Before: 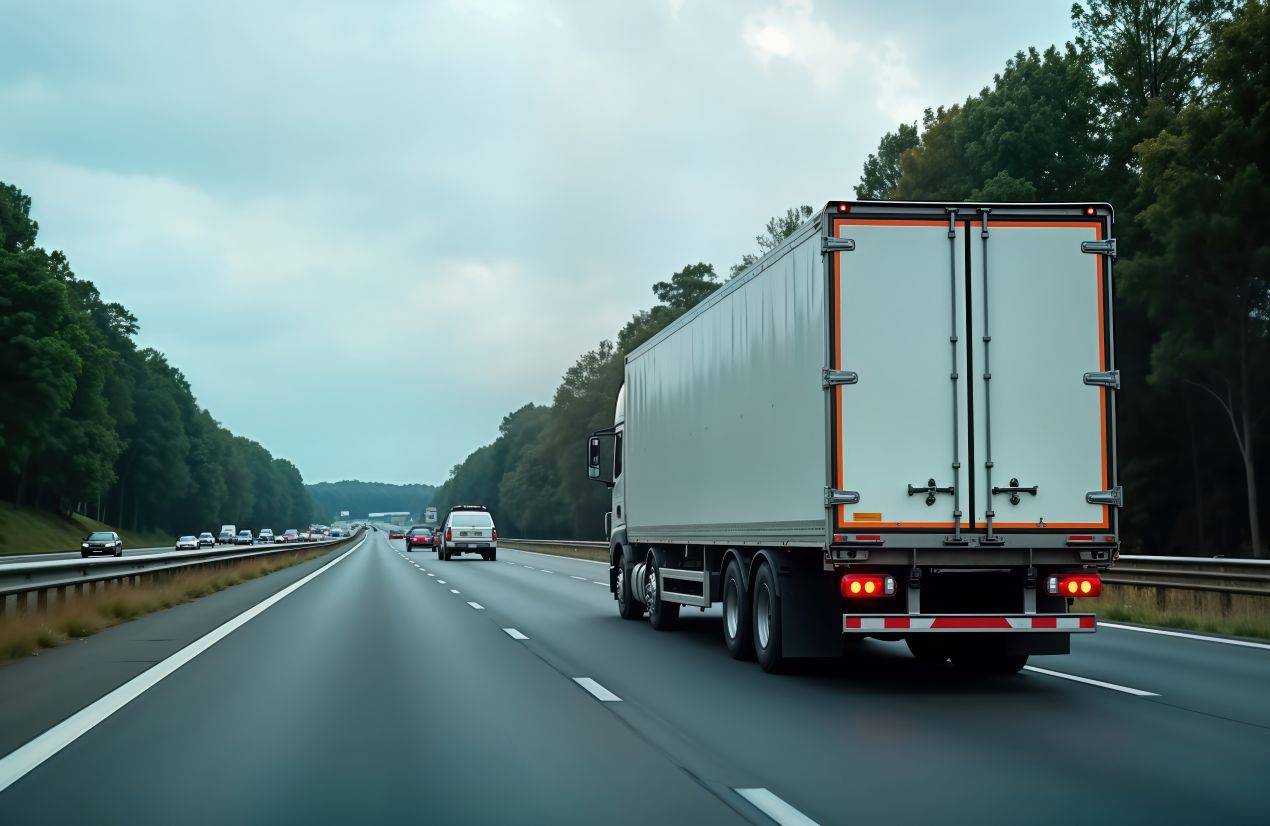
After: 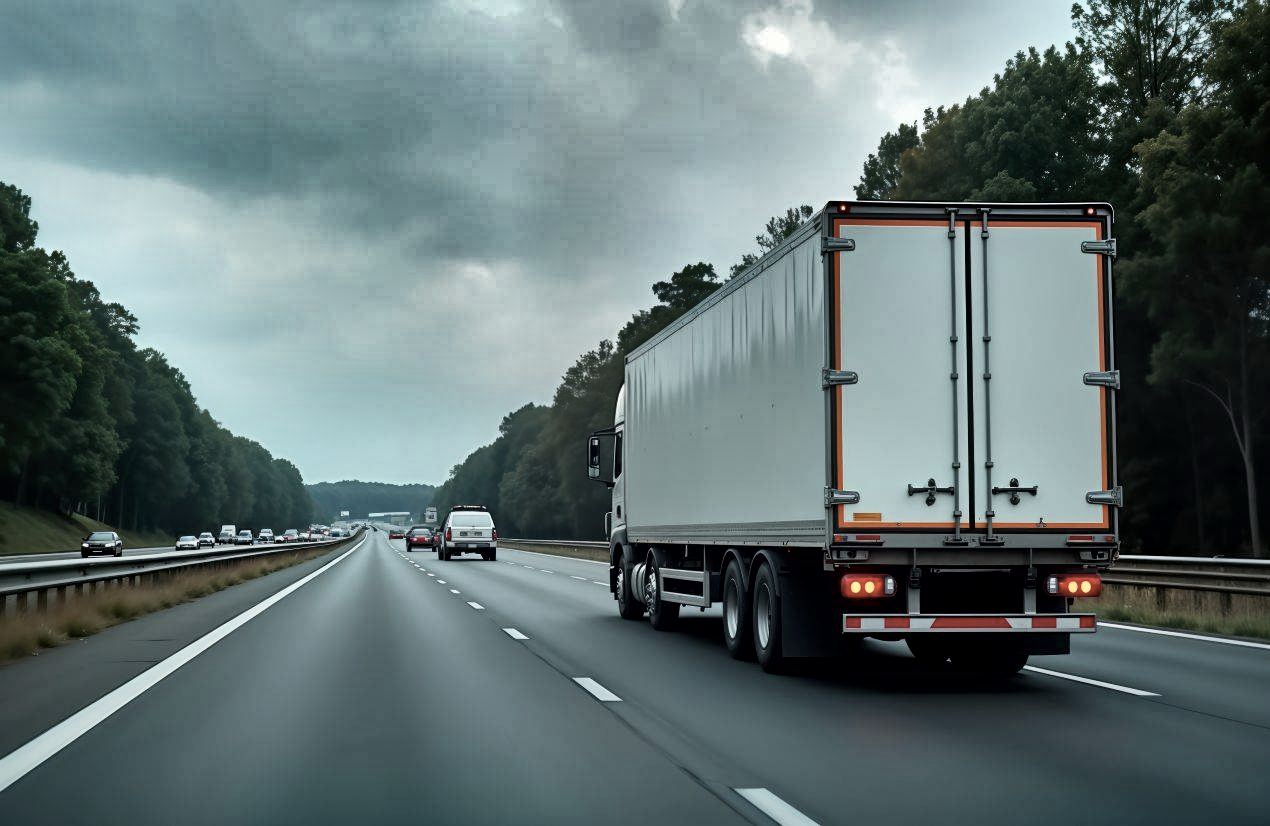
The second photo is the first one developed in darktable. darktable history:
shadows and highlights: shadows 19.13, highlights -83.41, soften with gaussian
contrast brightness saturation: contrast 0.1, saturation -0.36
exposure: compensate highlight preservation false
local contrast: mode bilateral grid, contrast 25, coarseness 50, detail 123%, midtone range 0.2
